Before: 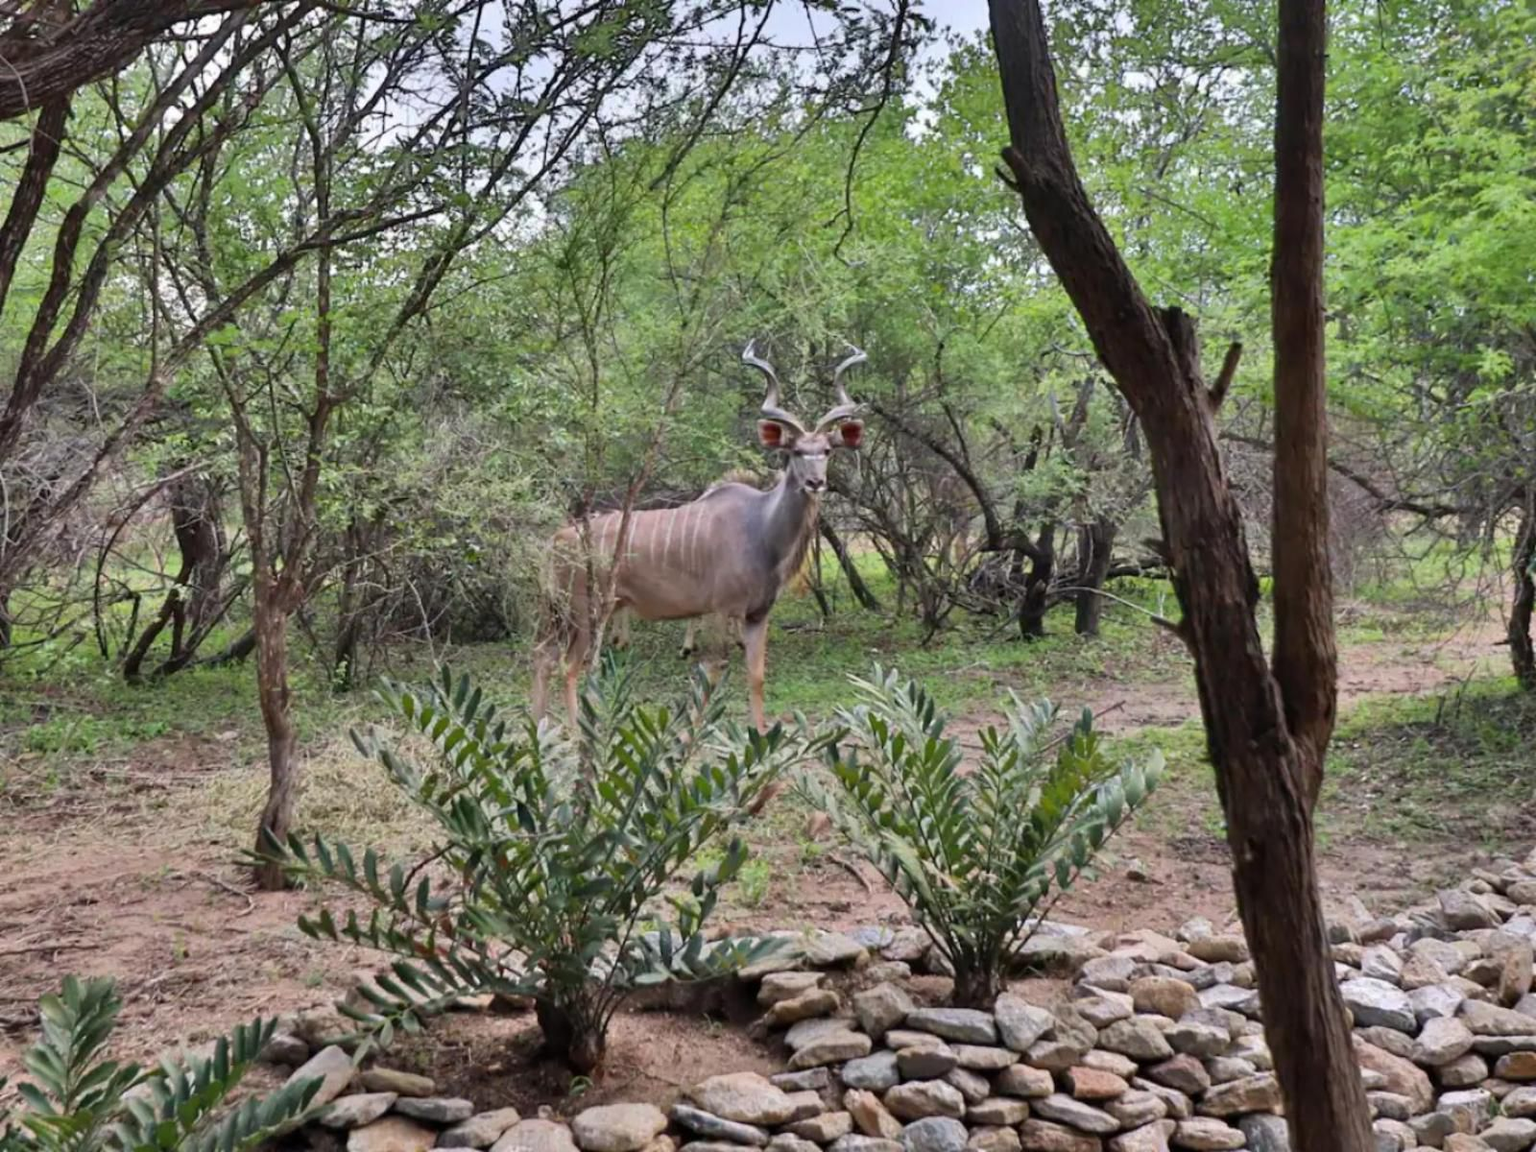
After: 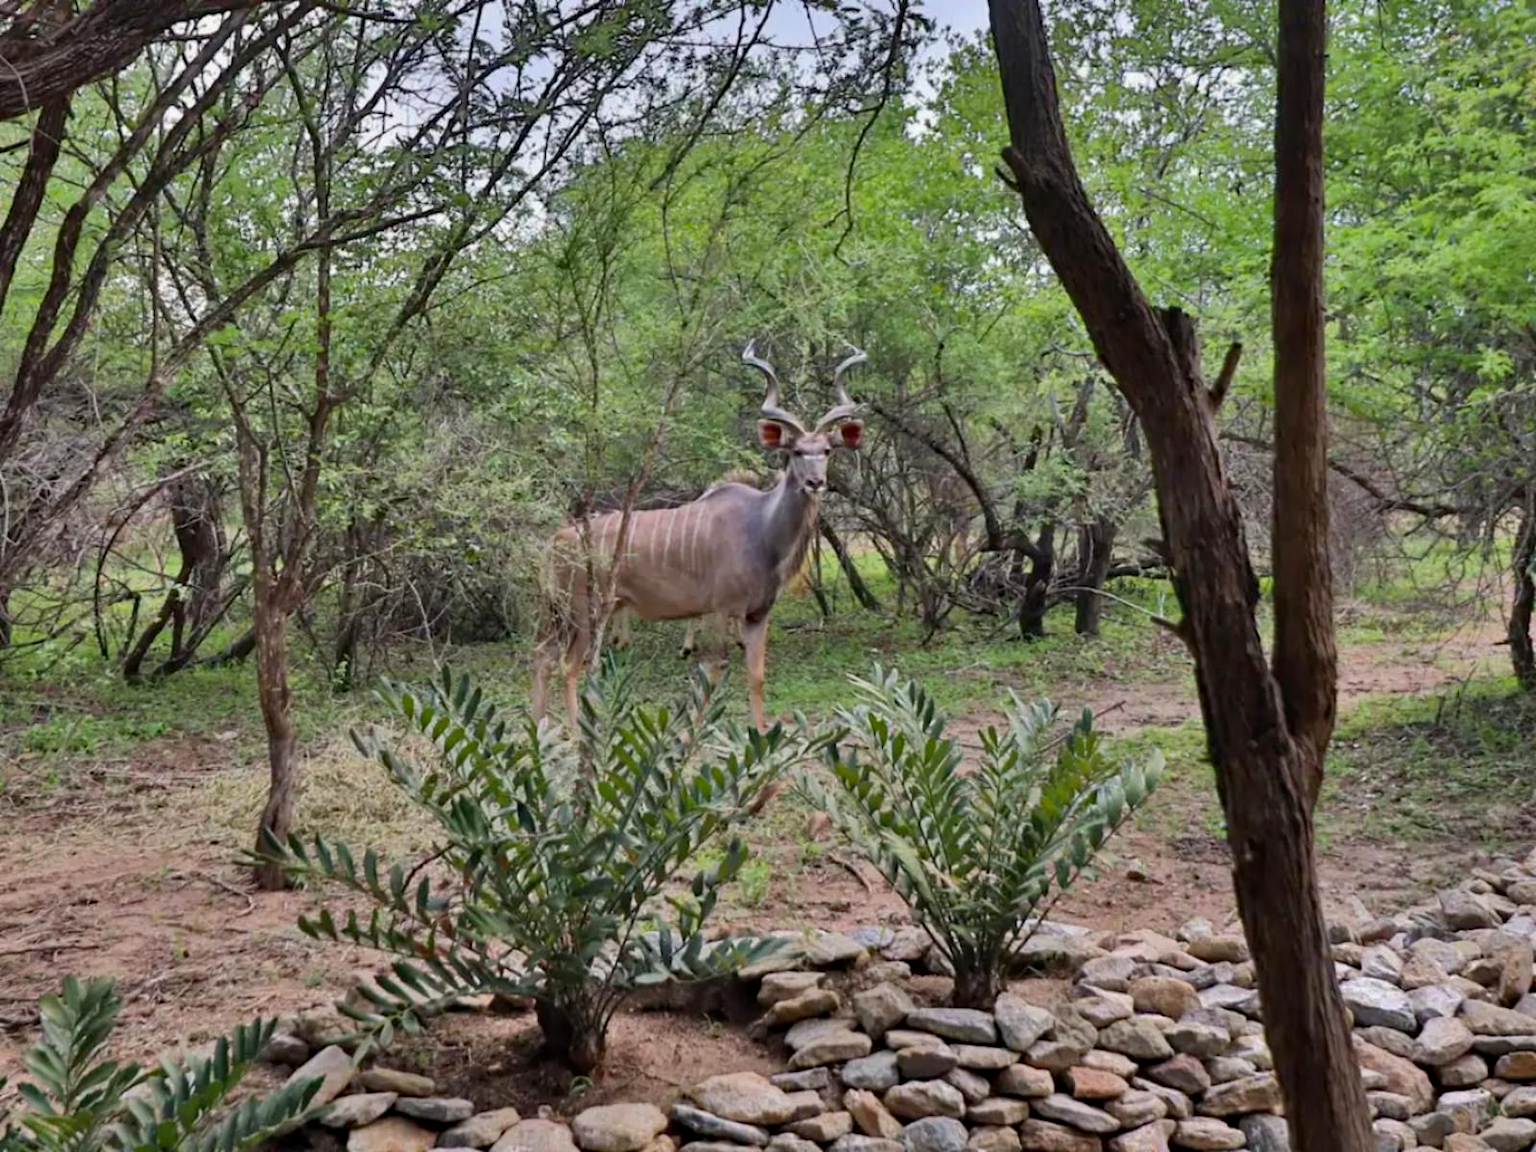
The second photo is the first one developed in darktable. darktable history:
haze removal: adaptive false
shadows and highlights: shadows -20, white point adjustment -2, highlights -35
